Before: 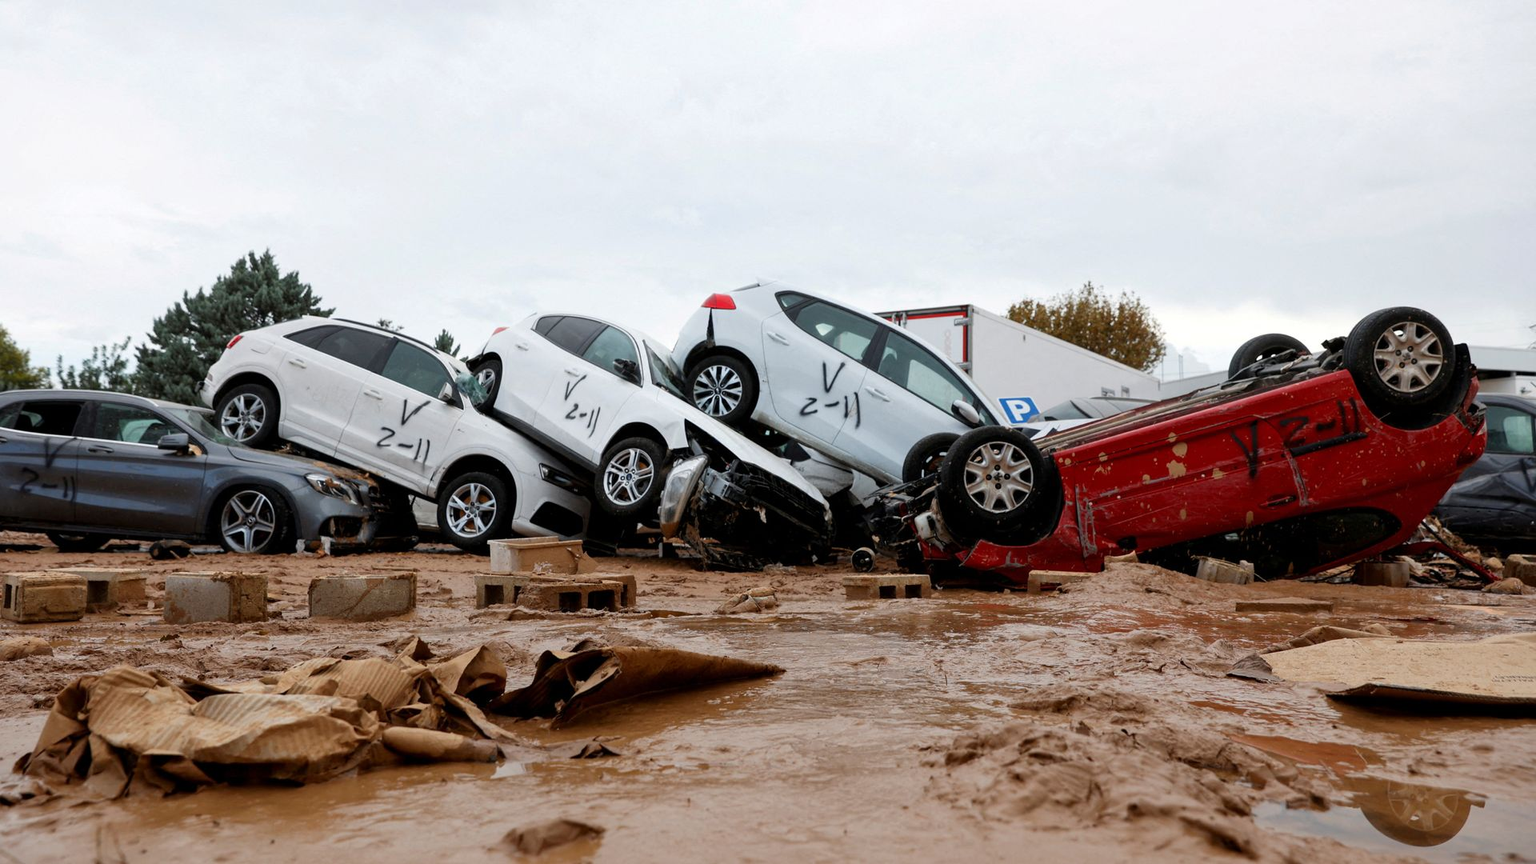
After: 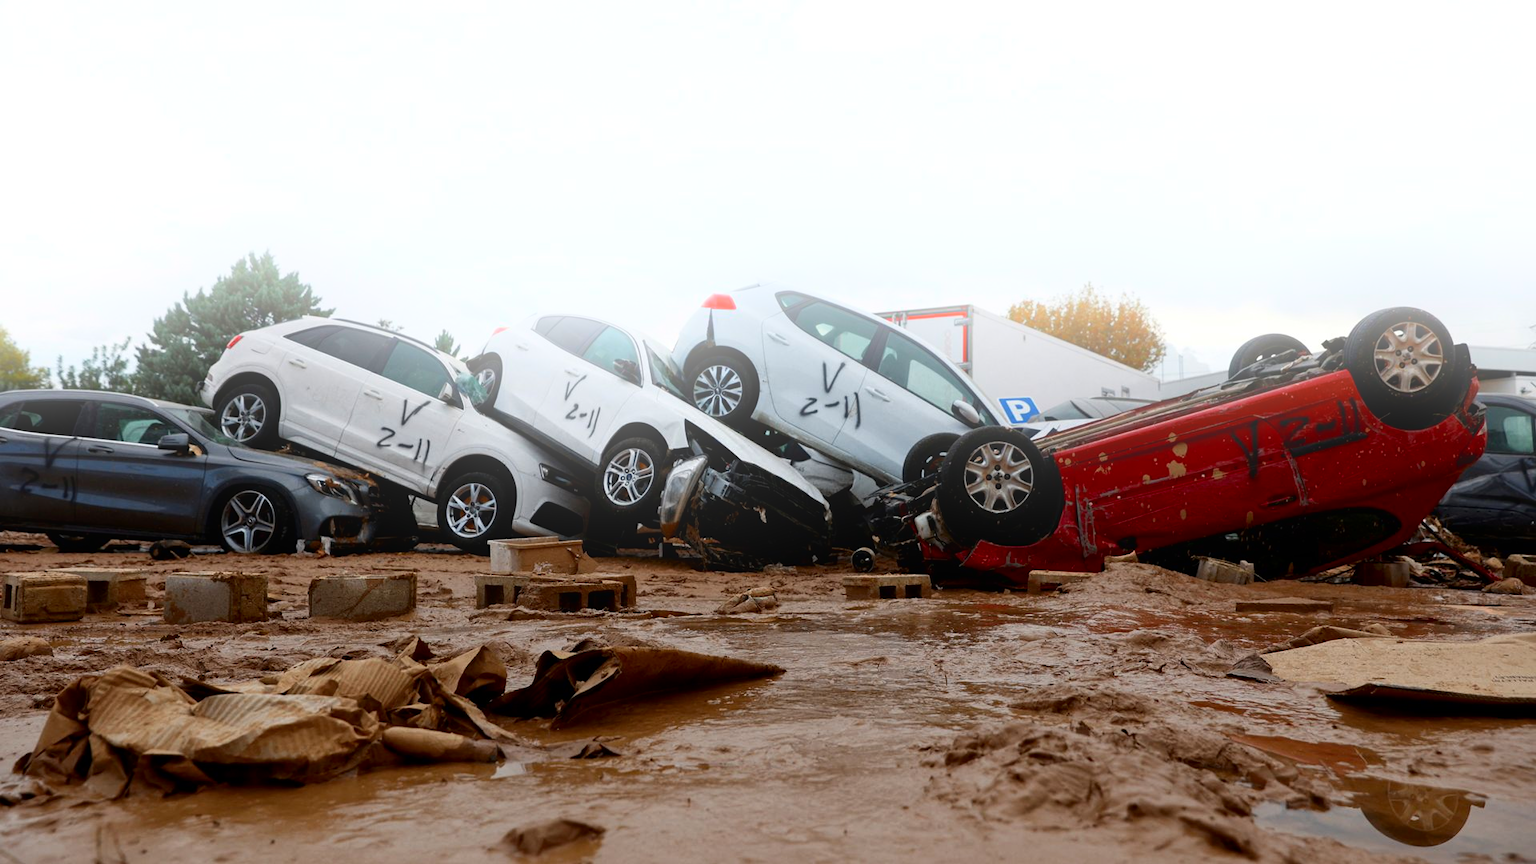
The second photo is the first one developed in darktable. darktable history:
bloom: on, module defaults
contrast brightness saturation: contrast 0.07, brightness -0.13, saturation 0.06
